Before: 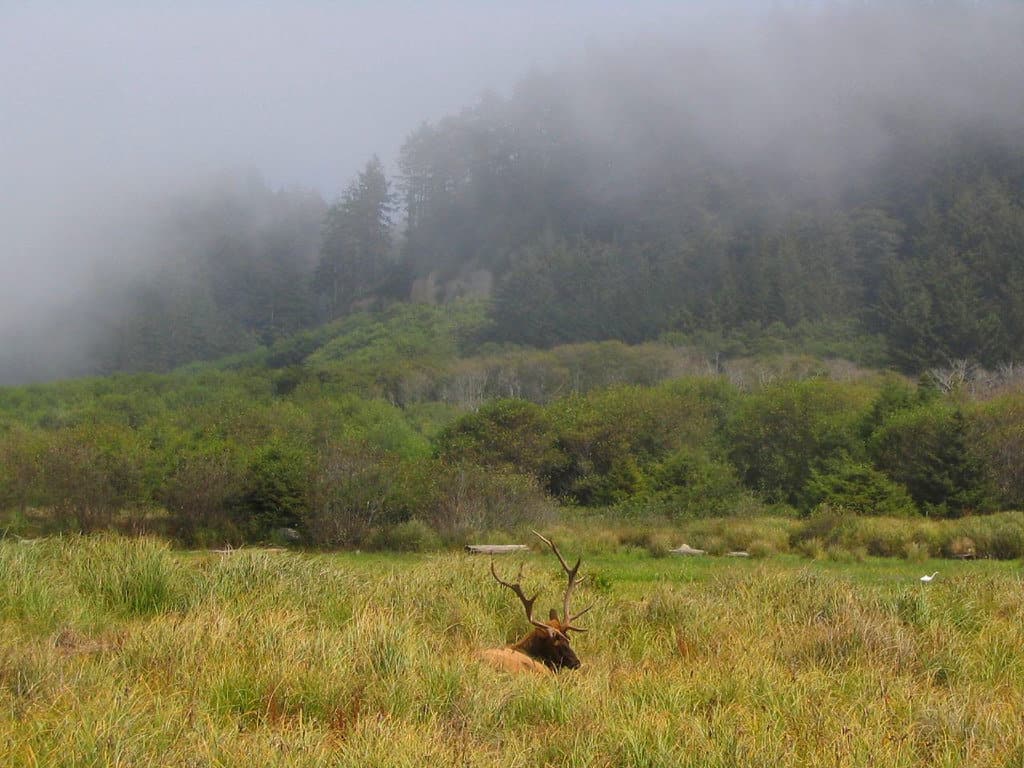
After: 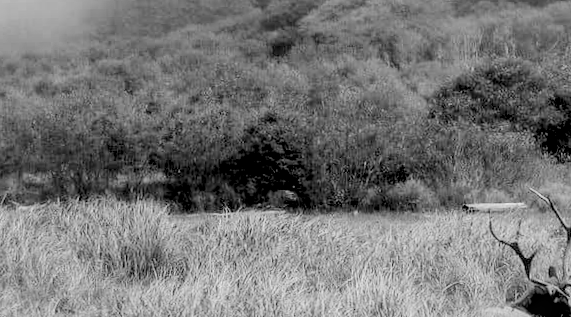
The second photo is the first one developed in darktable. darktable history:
rgb levels: levels [[0.029, 0.461, 0.922], [0, 0.5, 1], [0, 0.5, 1]]
rotate and perspective: rotation -1°, crop left 0.011, crop right 0.989, crop top 0.025, crop bottom 0.975
local contrast: on, module defaults
exposure: exposure 0.496 EV, compensate highlight preservation false
monochrome: on, module defaults
crop: top 44.483%, right 43.593%, bottom 12.892%
filmic rgb: black relative exposure -5 EV, hardness 2.88, contrast 1.3
shadows and highlights: shadows 25, highlights -25
